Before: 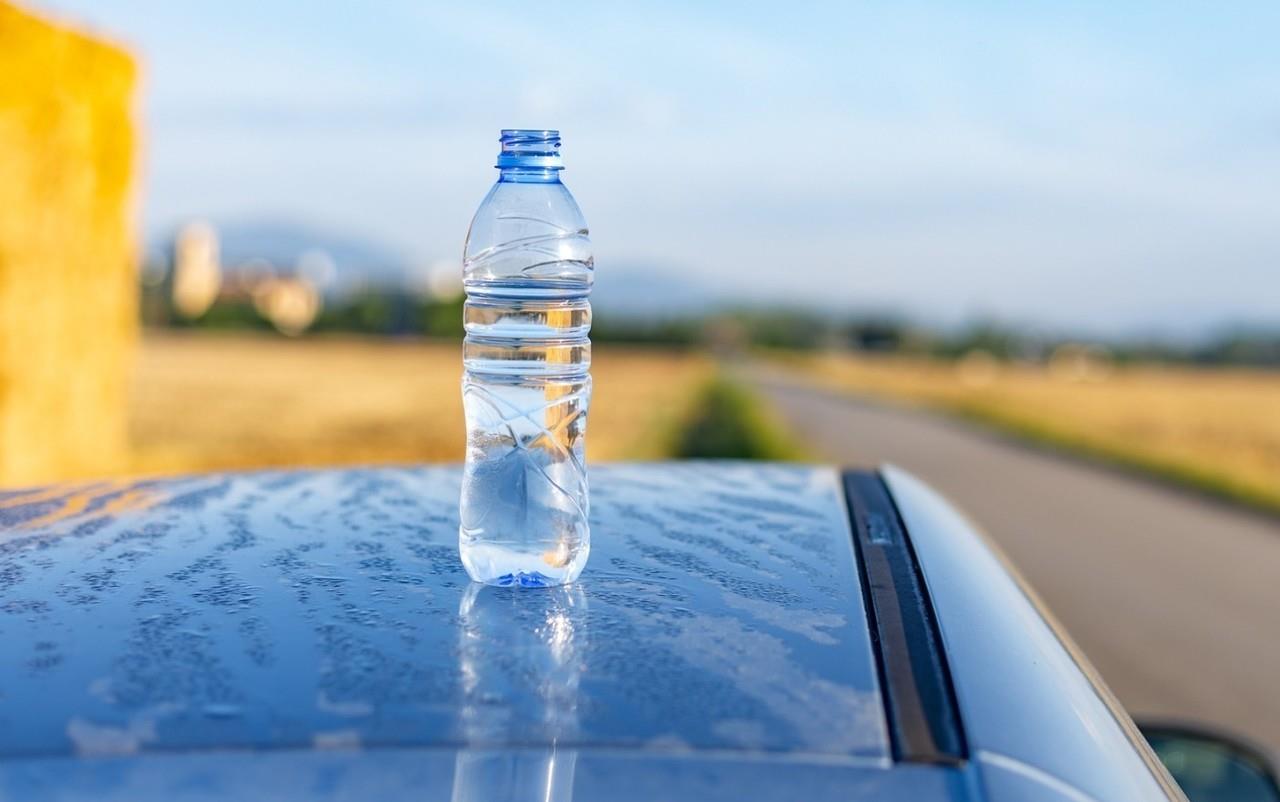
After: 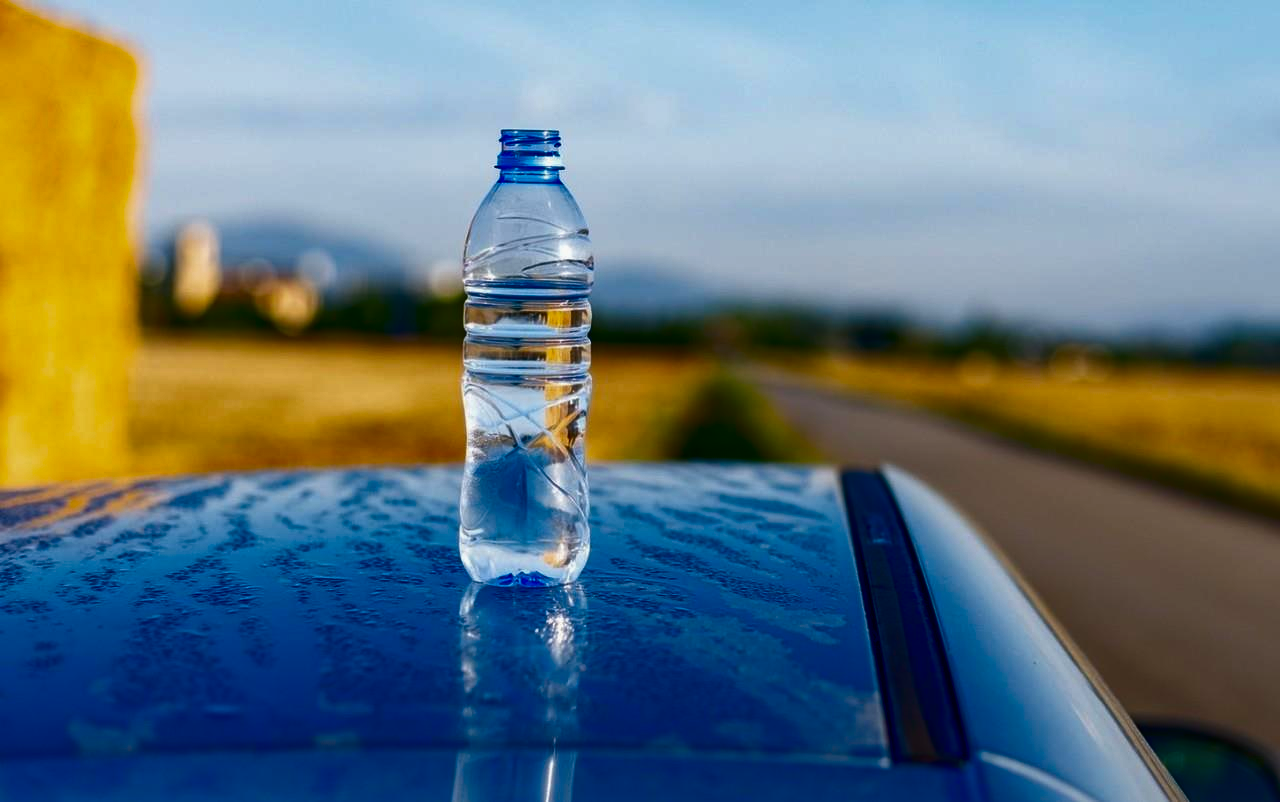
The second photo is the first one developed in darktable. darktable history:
contrast brightness saturation: contrast 0.09, brightness -0.59, saturation 0.17
color balance rgb: linear chroma grading › shadows -8%, linear chroma grading › global chroma 10%, perceptual saturation grading › global saturation 2%, perceptual saturation grading › highlights -2%, perceptual saturation grading › mid-tones 4%, perceptual saturation grading › shadows 8%, perceptual brilliance grading › global brilliance 2%, perceptual brilliance grading › highlights -4%, global vibrance 16%, saturation formula JzAzBz (2021)
